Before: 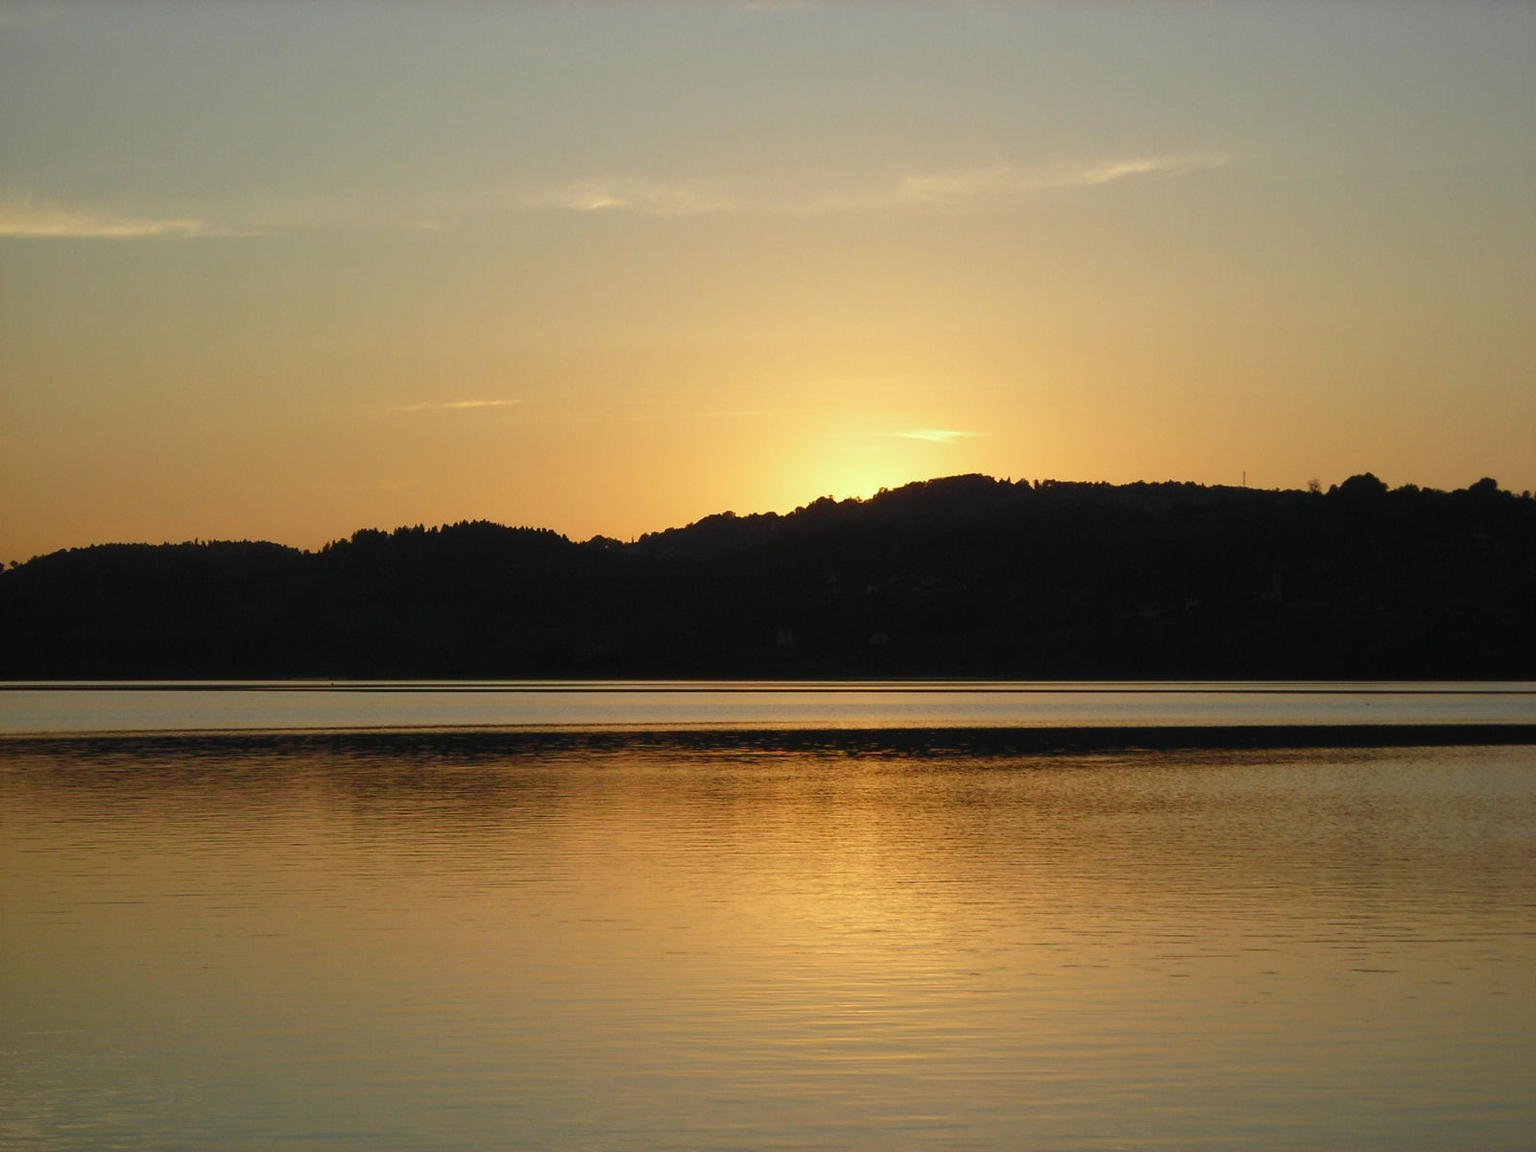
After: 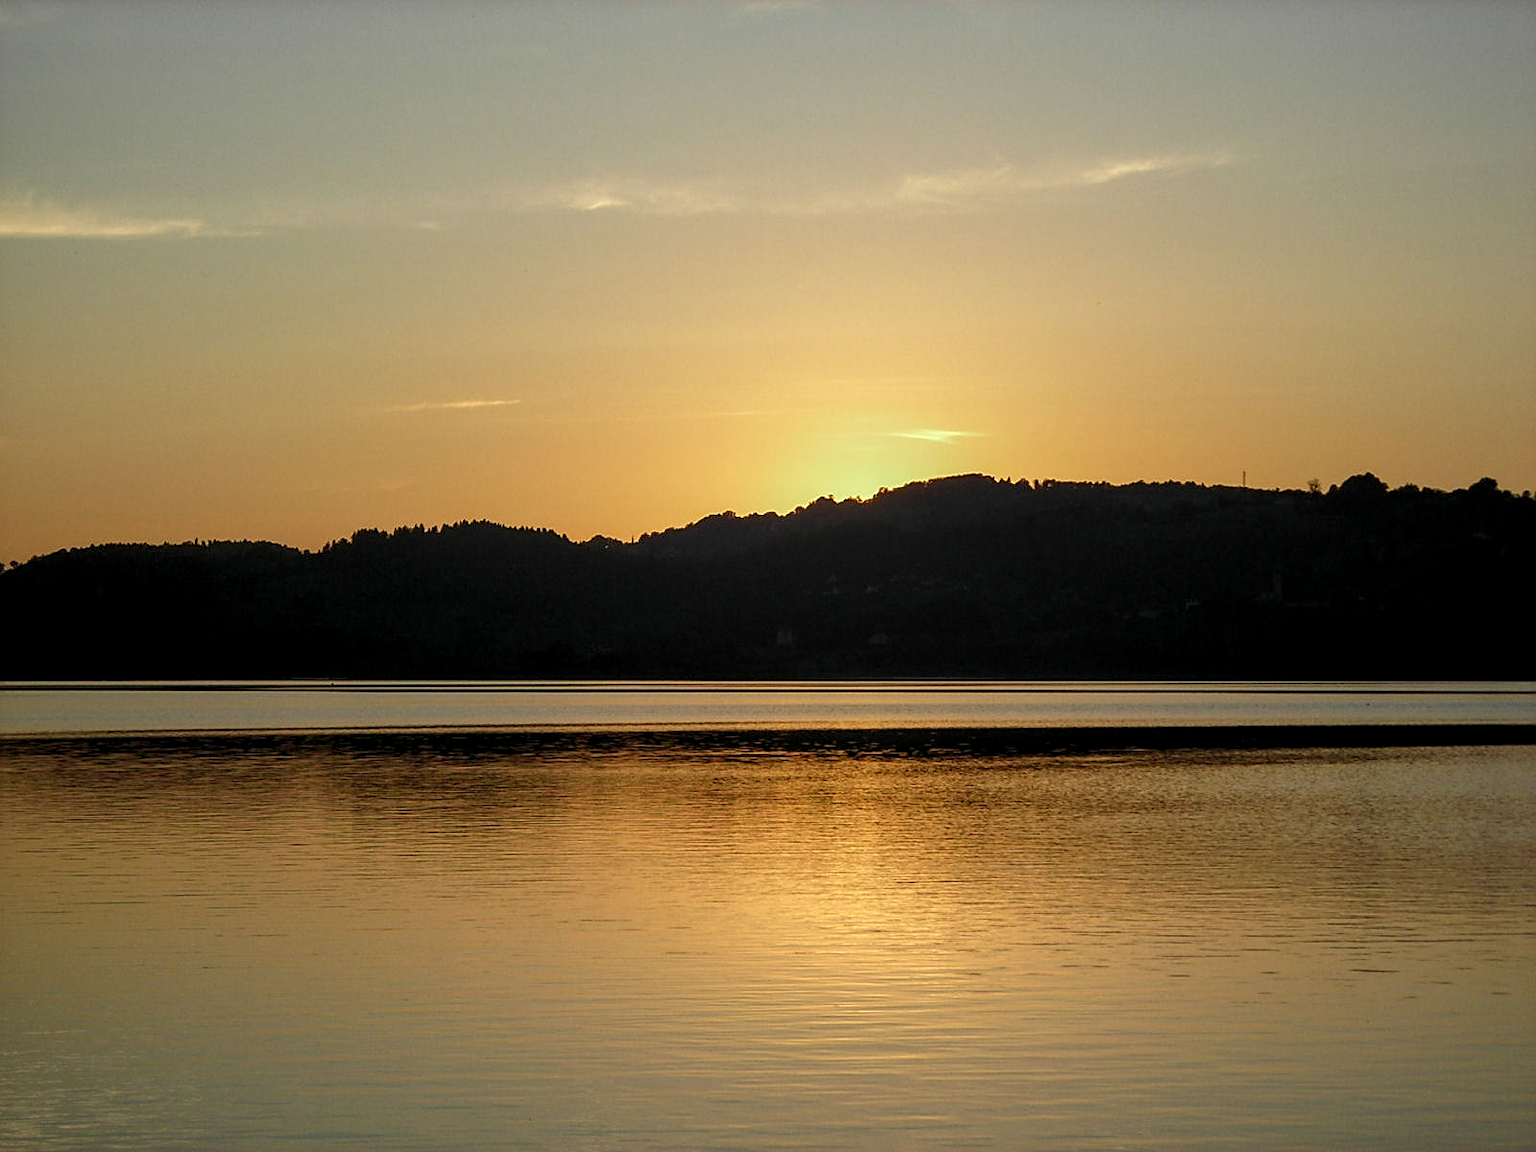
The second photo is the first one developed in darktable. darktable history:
sharpen: on, module defaults
local contrast: detail 142%
